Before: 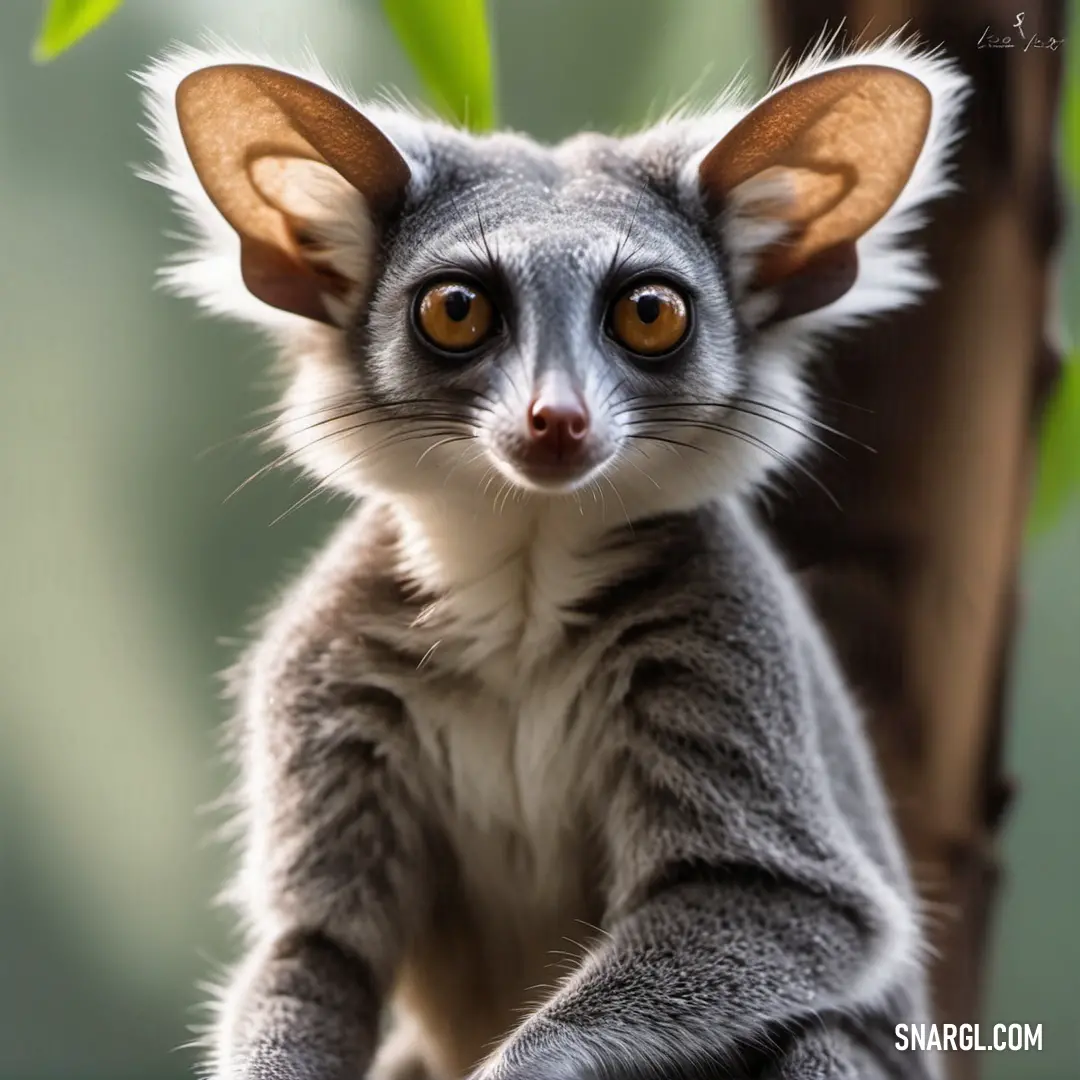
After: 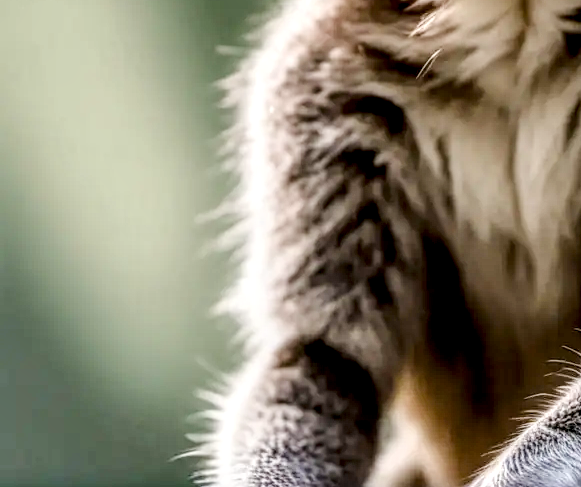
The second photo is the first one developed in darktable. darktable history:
color balance rgb: global offset › luminance -0.514%, perceptual saturation grading › global saturation 20%, perceptual saturation grading › highlights -50.566%, perceptual saturation grading › shadows 30.565%, perceptual brilliance grading › highlights 6.361%, perceptual brilliance grading › mid-tones 18.006%, perceptual brilliance grading › shadows -5.51%, global vibrance 20%
filmic rgb: black relative exposure -7.65 EV, white relative exposure 4.56 EV, hardness 3.61, color science v6 (2022)
crop and rotate: top 54.8%, right 46.187%, bottom 0.099%
exposure: black level correction 0.001, exposure 0.499 EV, compensate highlight preservation false
local contrast: highlights 2%, shadows 3%, detail 182%
